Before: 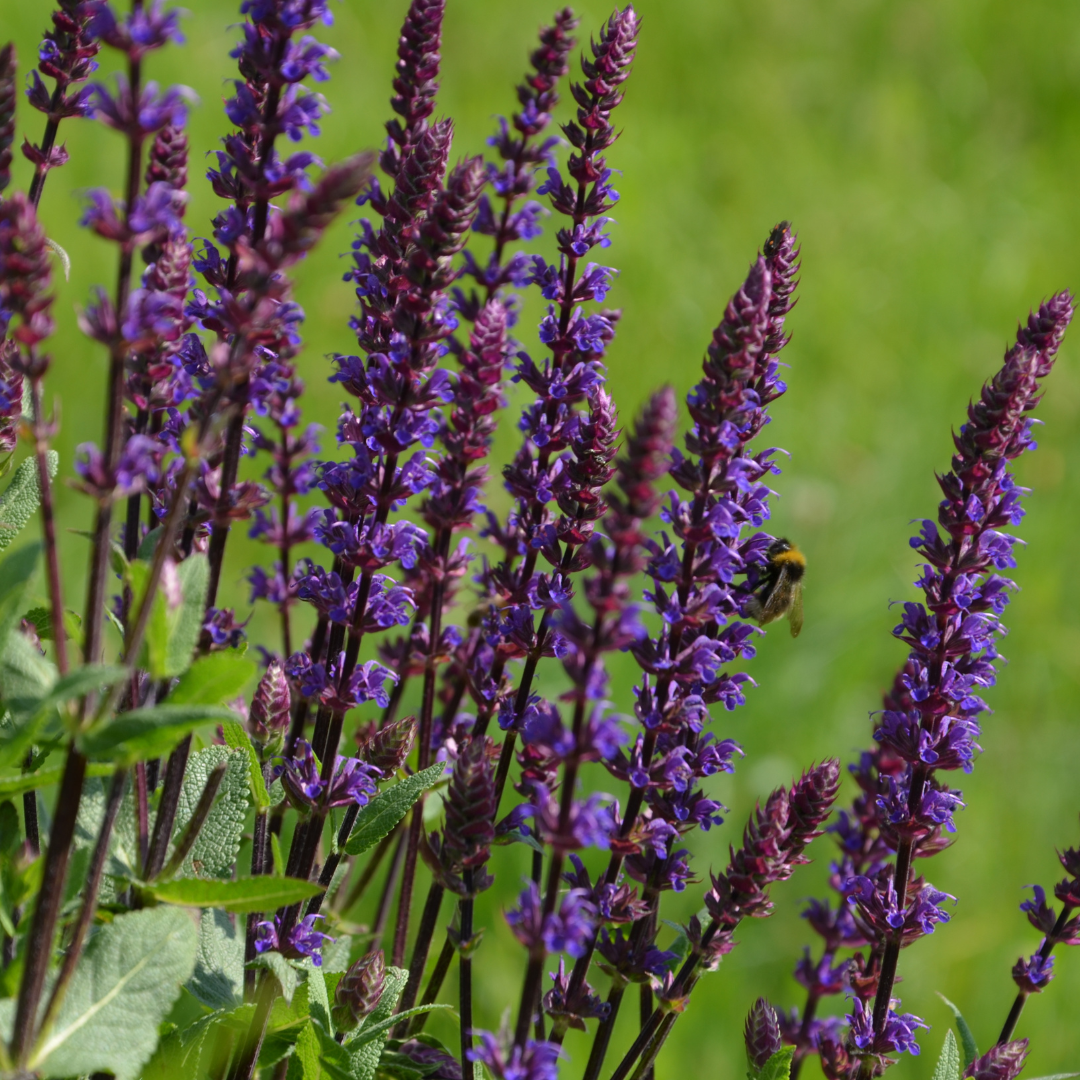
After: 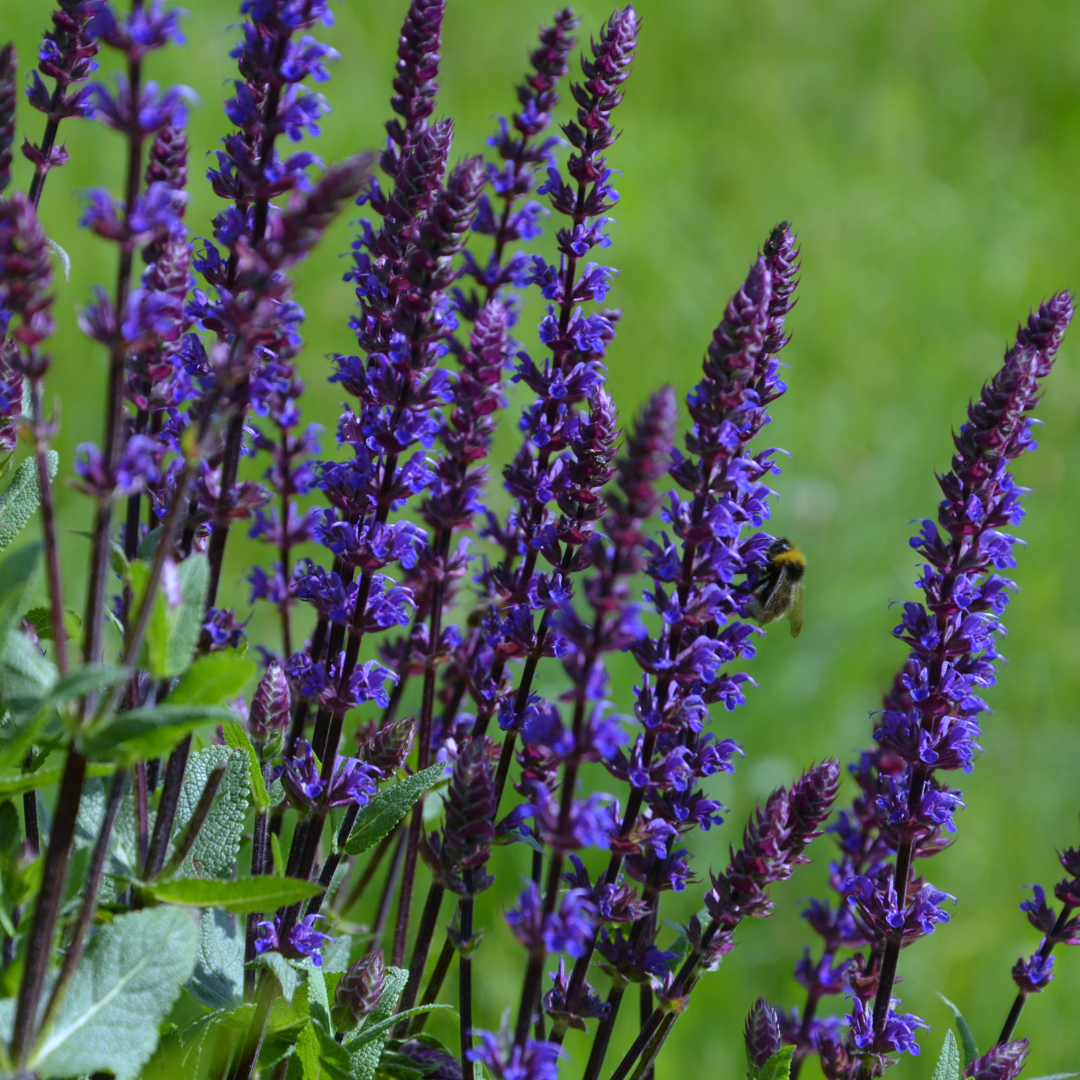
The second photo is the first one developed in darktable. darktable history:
shadows and highlights: shadows -23.08, highlights 46.15, soften with gaussian
white balance: red 0.871, blue 1.249
